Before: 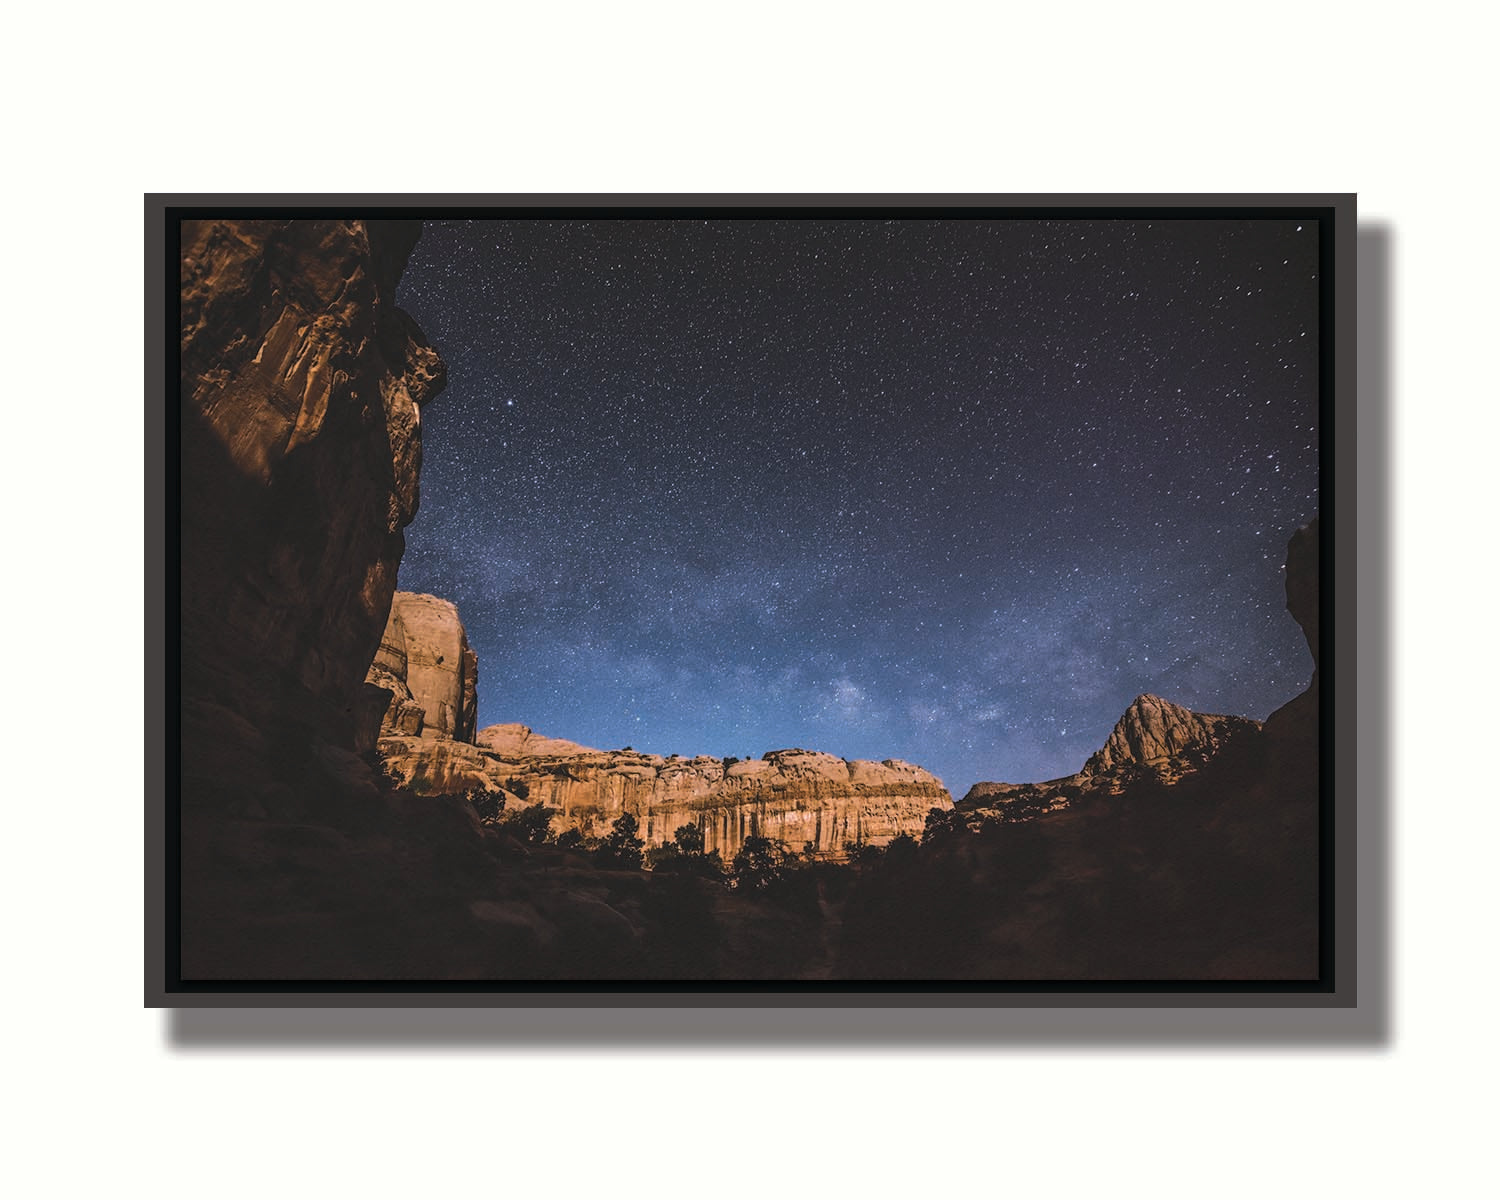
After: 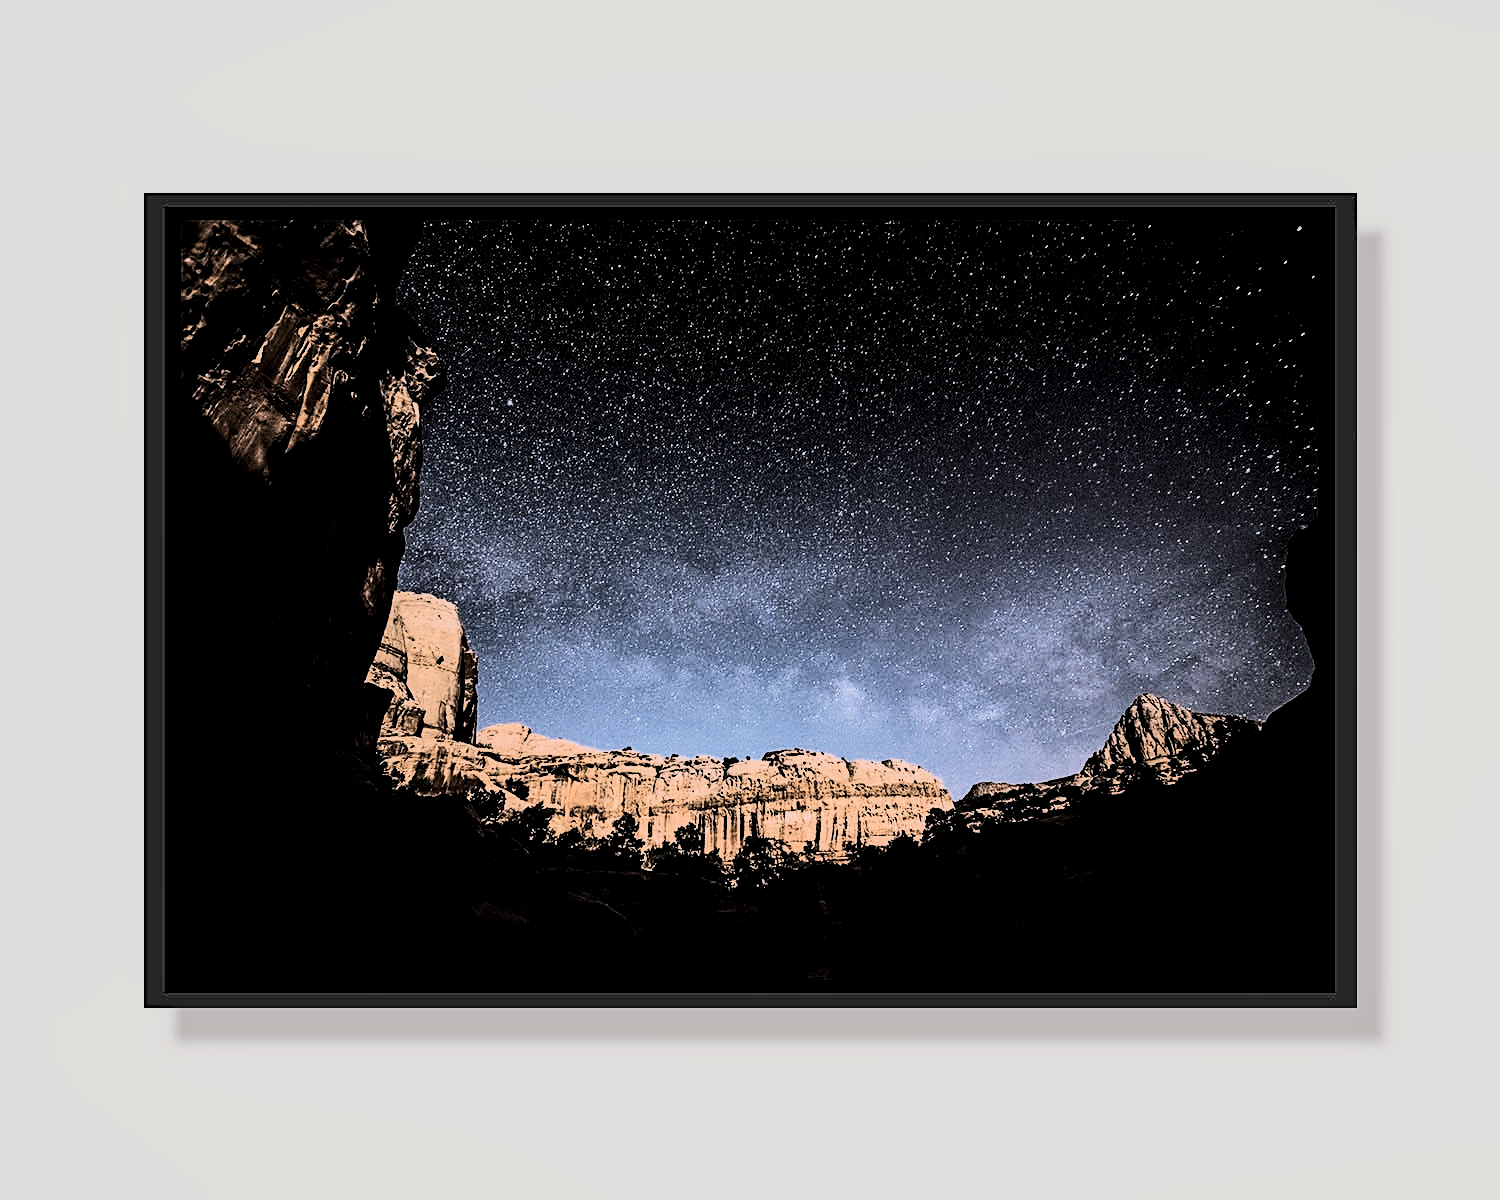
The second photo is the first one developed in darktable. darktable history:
contrast brightness saturation: contrast 0.25, saturation -0.31
sharpen: on, module defaults
local contrast: highlights 100%, shadows 100%, detail 120%, midtone range 0.2
filmic rgb: black relative exposure -6.15 EV, white relative exposure 6.96 EV, hardness 2.23, color science v6 (2022)
rgb curve: curves: ch0 [(0, 0) (0.21, 0.15) (0.24, 0.21) (0.5, 0.75) (0.75, 0.96) (0.89, 0.99) (1, 1)]; ch1 [(0, 0.02) (0.21, 0.13) (0.25, 0.2) (0.5, 0.67) (0.75, 0.9) (0.89, 0.97) (1, 1)]; ch2 [(0, 0.02) (0.21, 0.13) (0.25, 0.2) (0.5, 0.67) (0.75, 0.9) (0.89, 0.97) (1, 1)], compensate middle gray true
